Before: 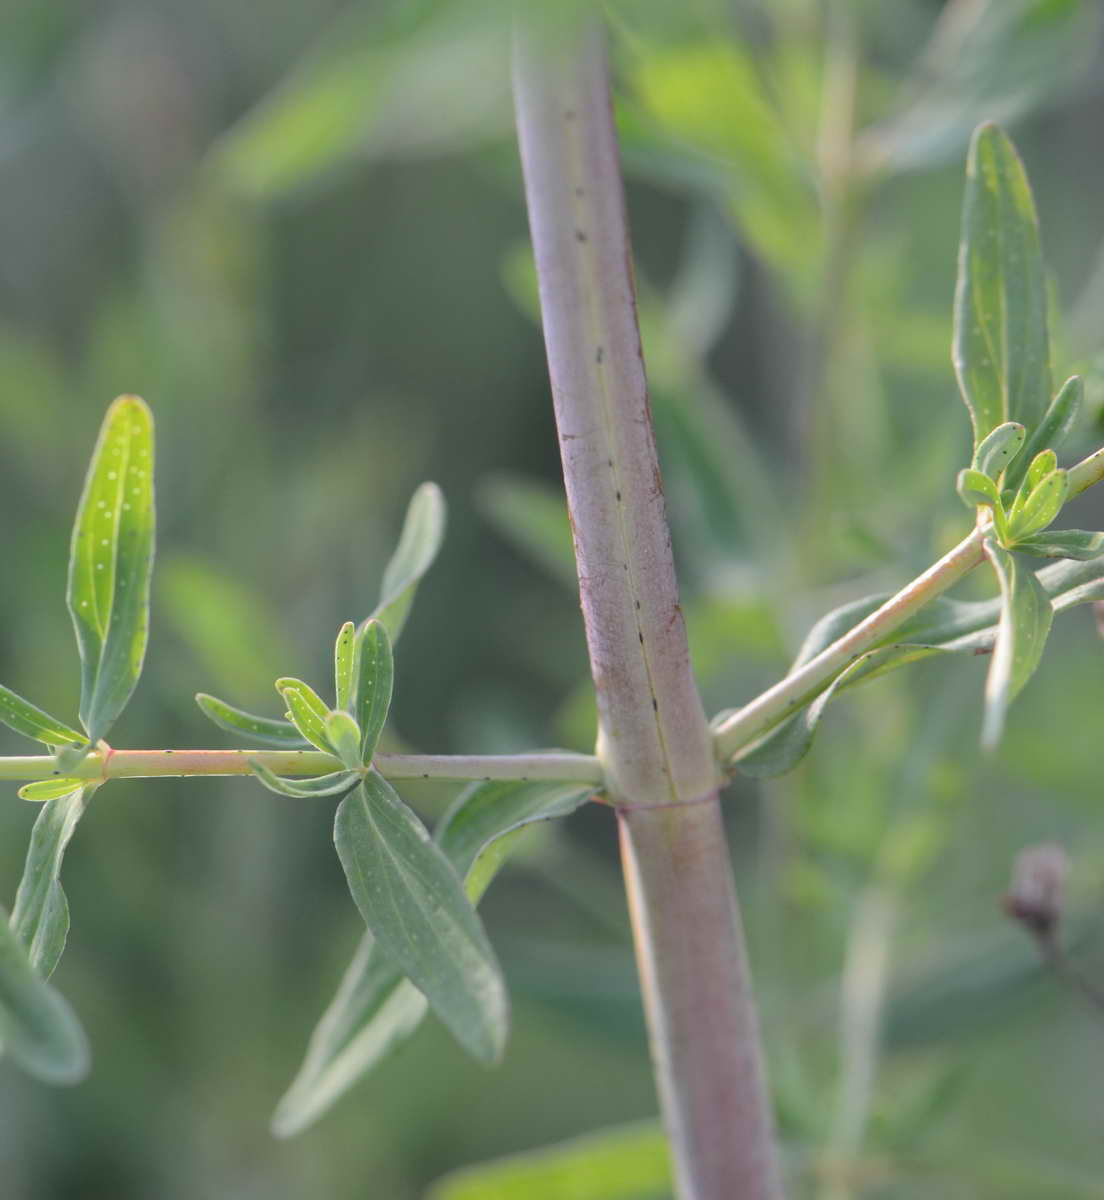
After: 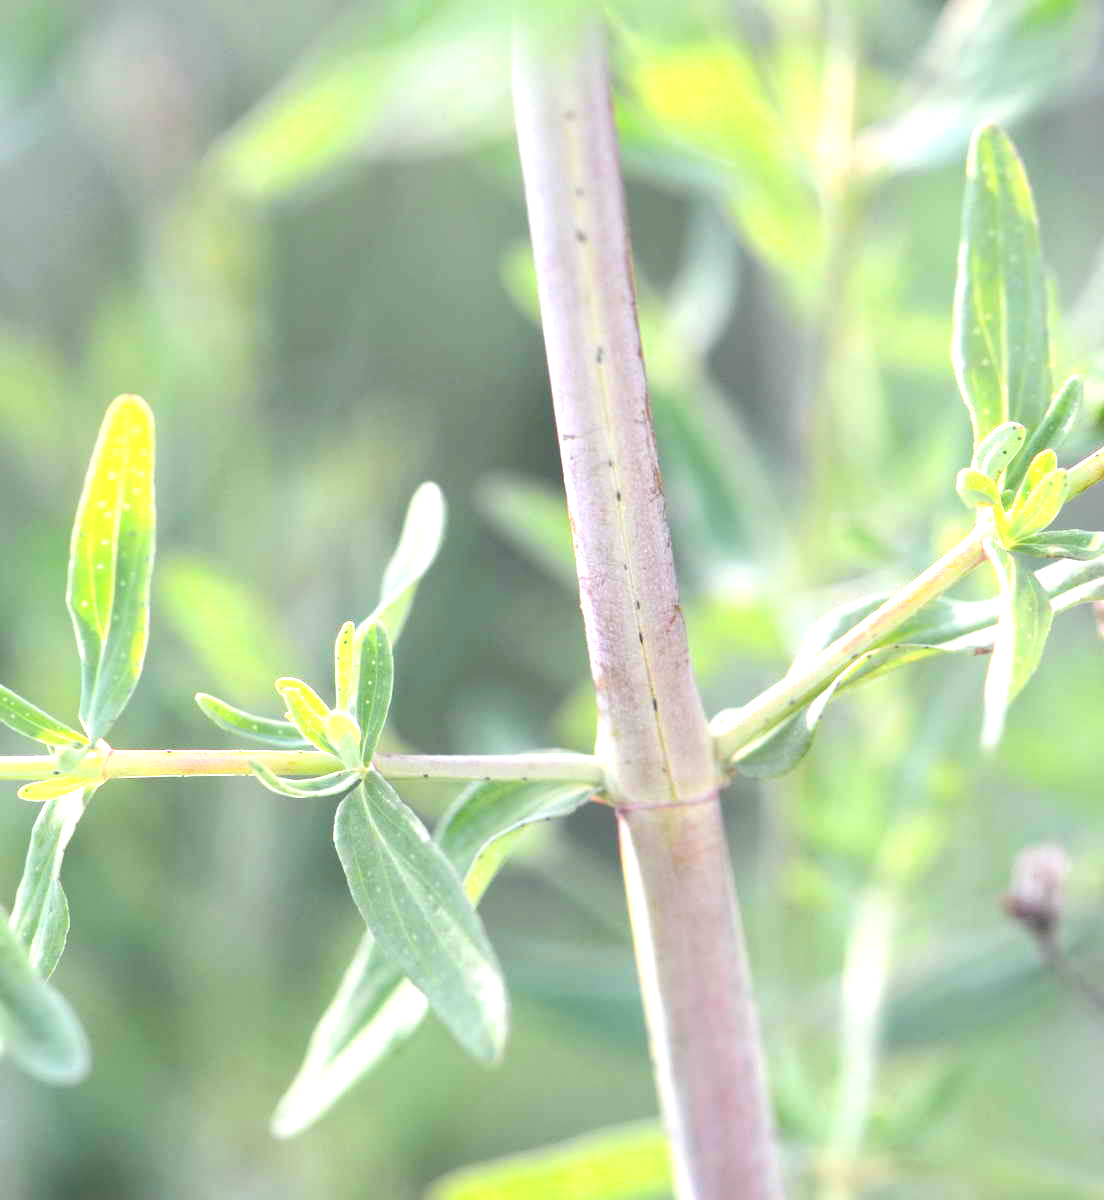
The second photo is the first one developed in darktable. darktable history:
exposure: black level correction 0, exposure 1.506 EV, compensate highlight preservation false
